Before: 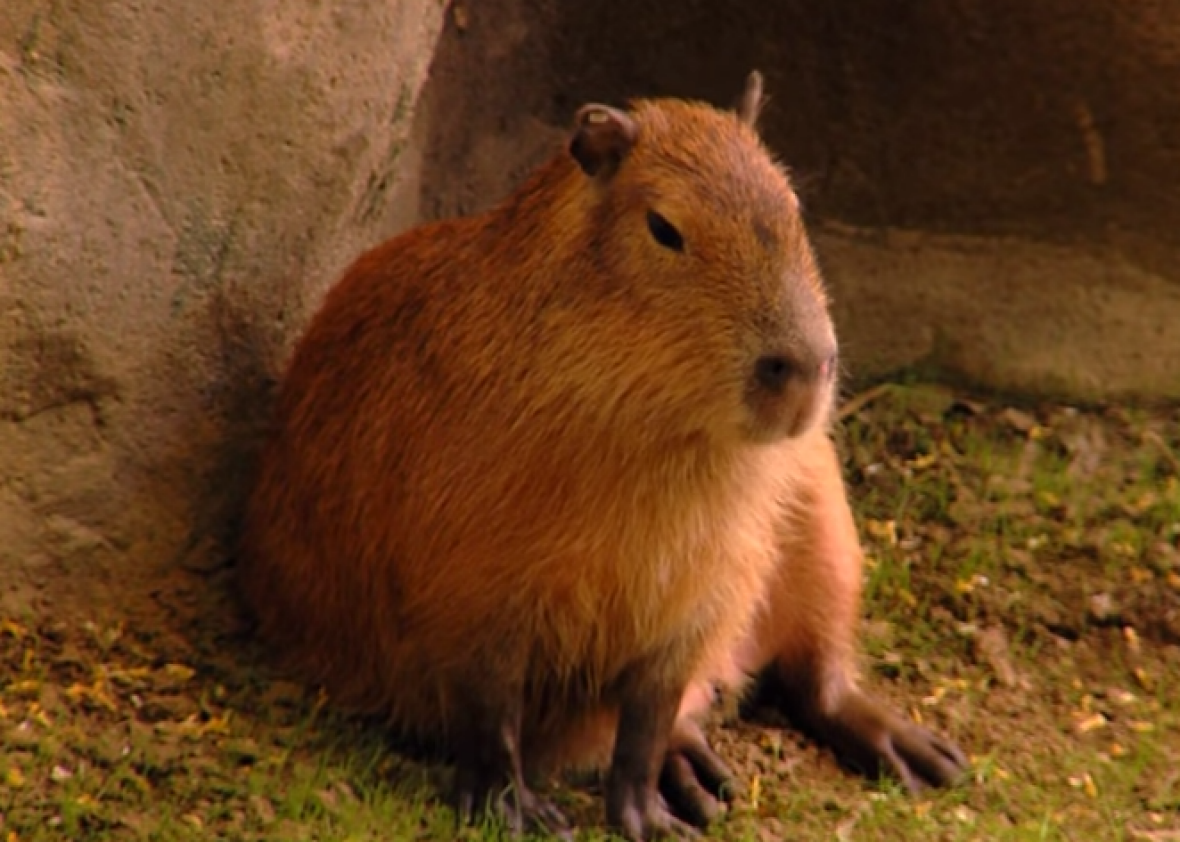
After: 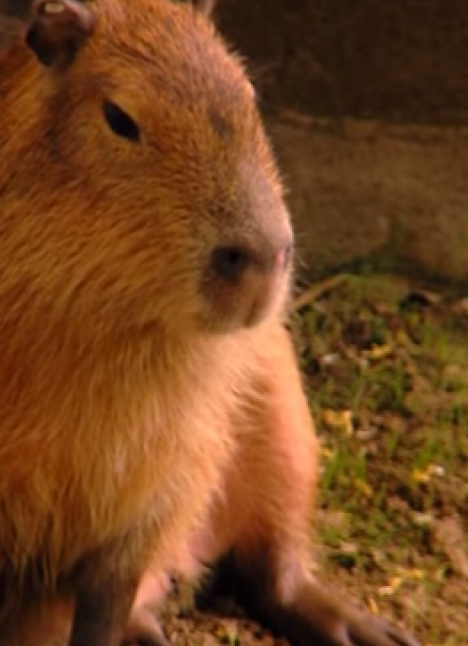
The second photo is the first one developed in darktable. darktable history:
crop: left 46.18%, top 13.158%, right 14.074%, bottom 10.082%
tone equalizer: edges refinement/feathering 500, mask exposure compensation -1.57 EV, preserve details no
